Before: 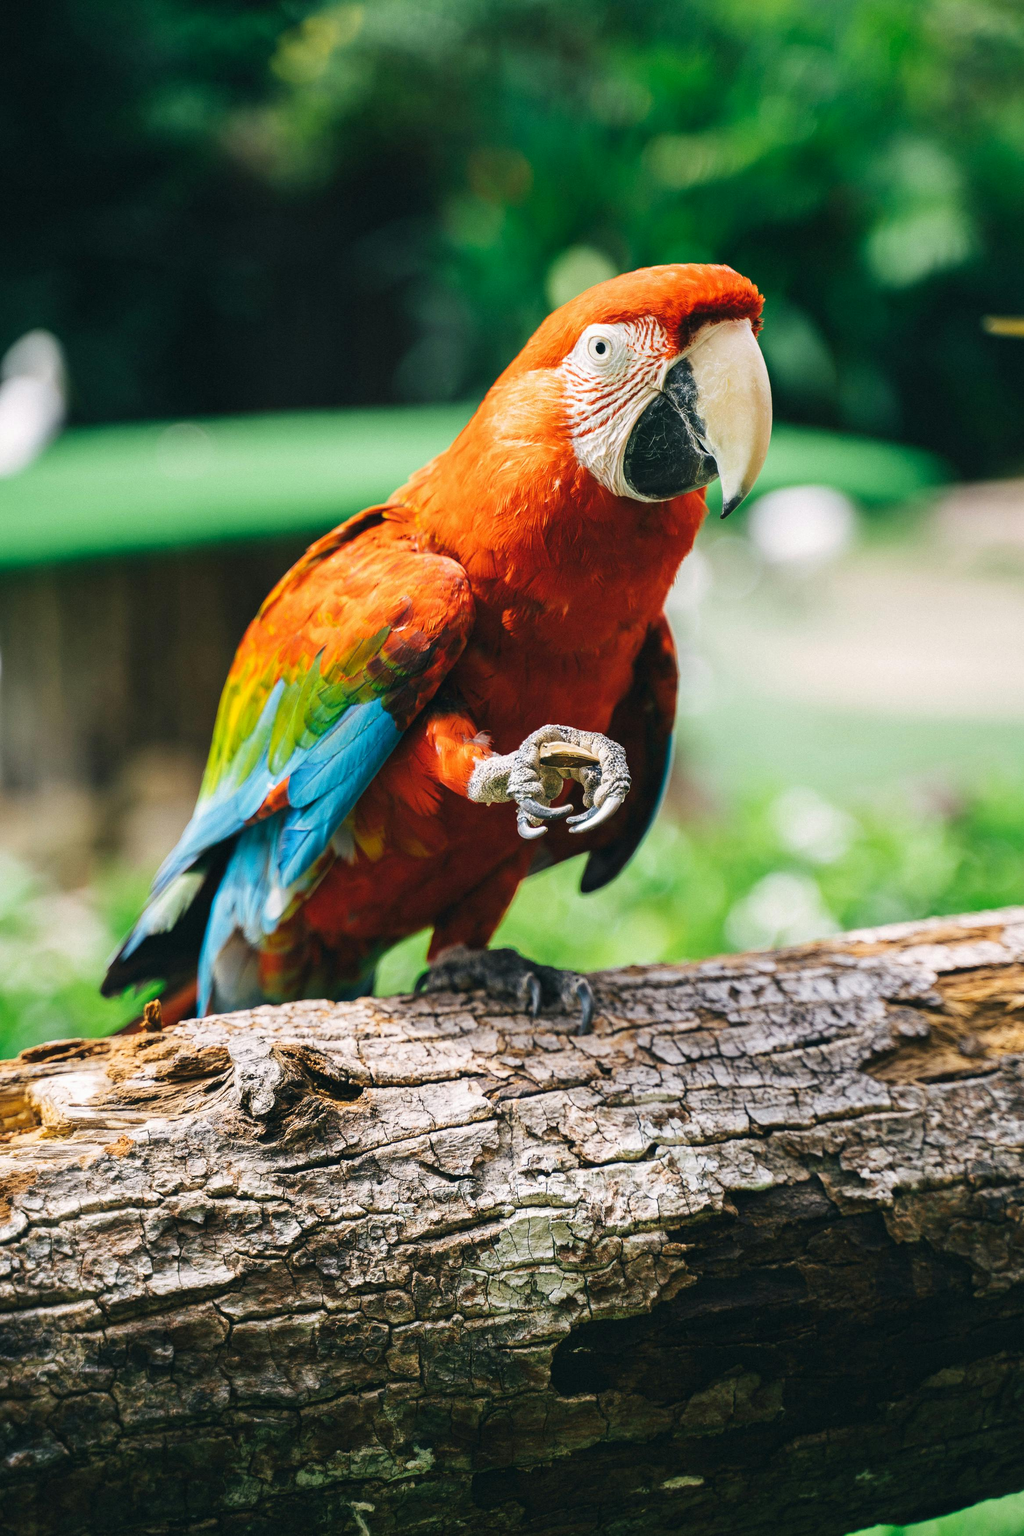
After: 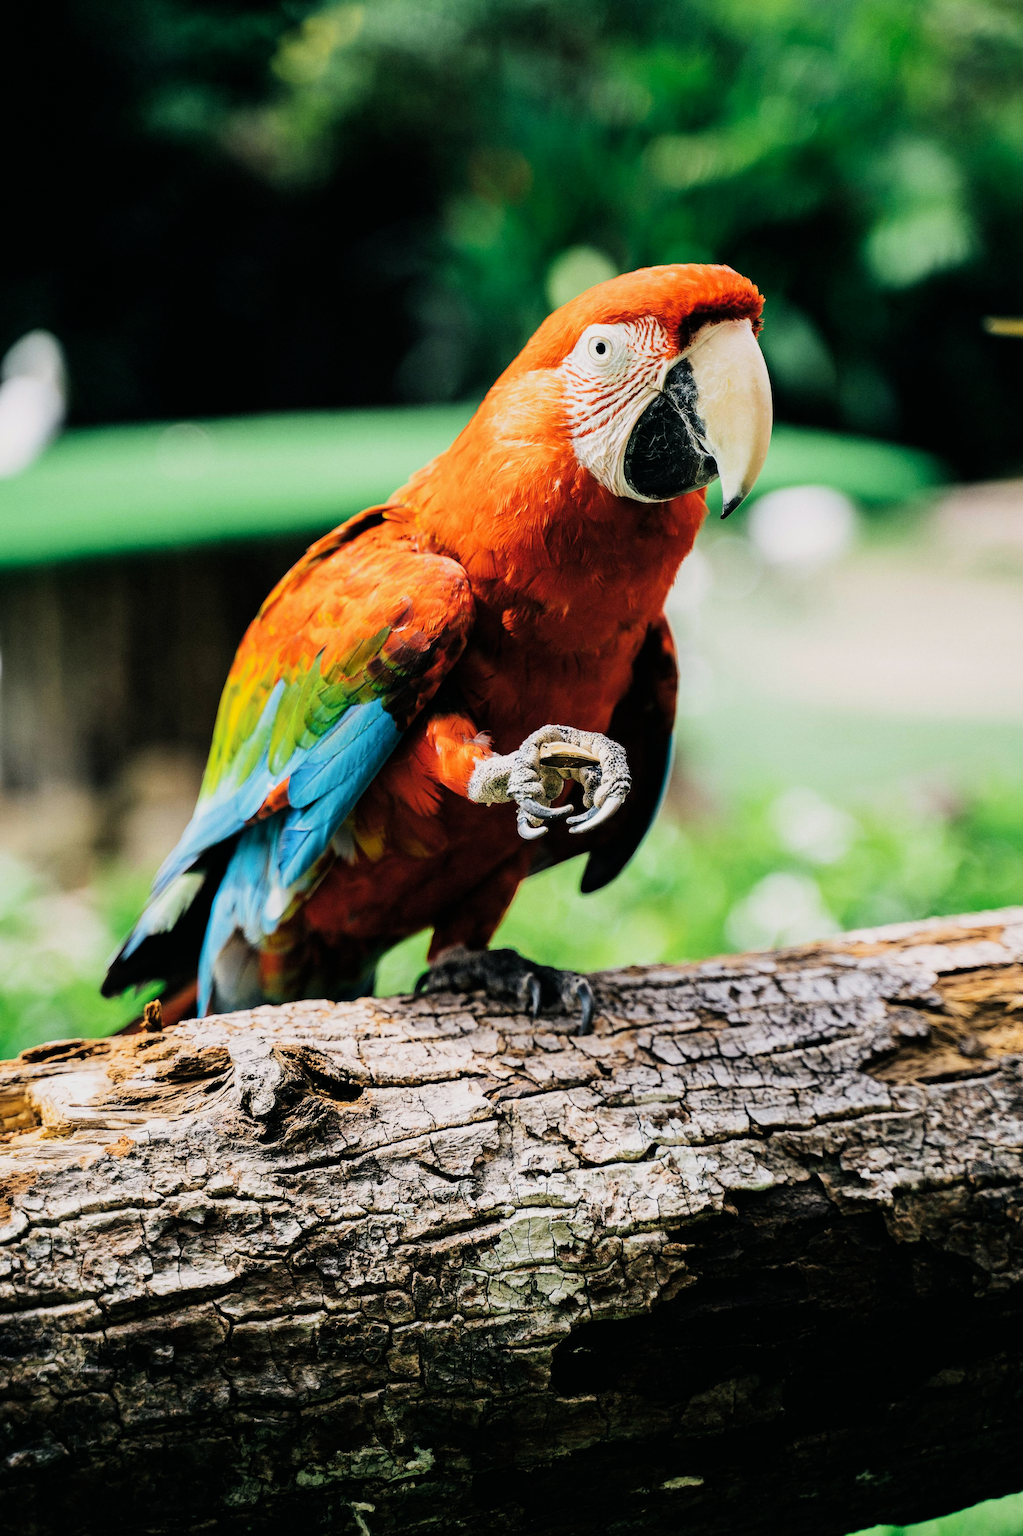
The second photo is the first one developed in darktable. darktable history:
filmic rgb: black relative exposure -8.02 EV, white relative exposure 4.01 EV, threshold 3 EV, hardness 4.18, contrast 1.366, enable highlight reconstruction true
